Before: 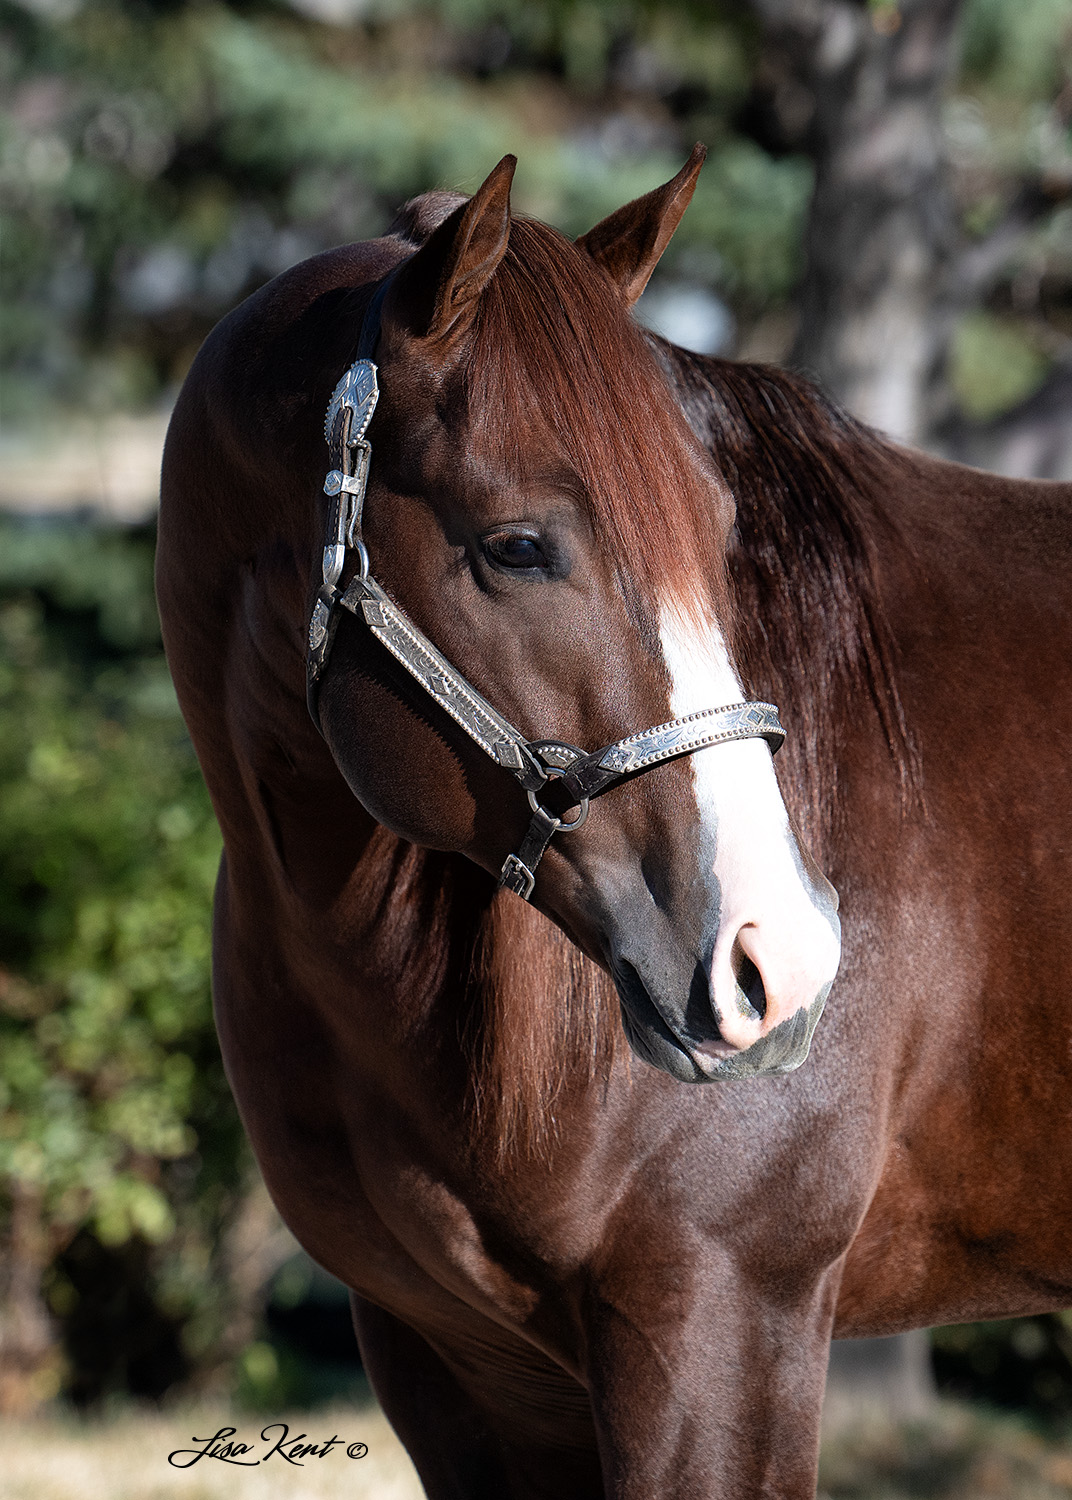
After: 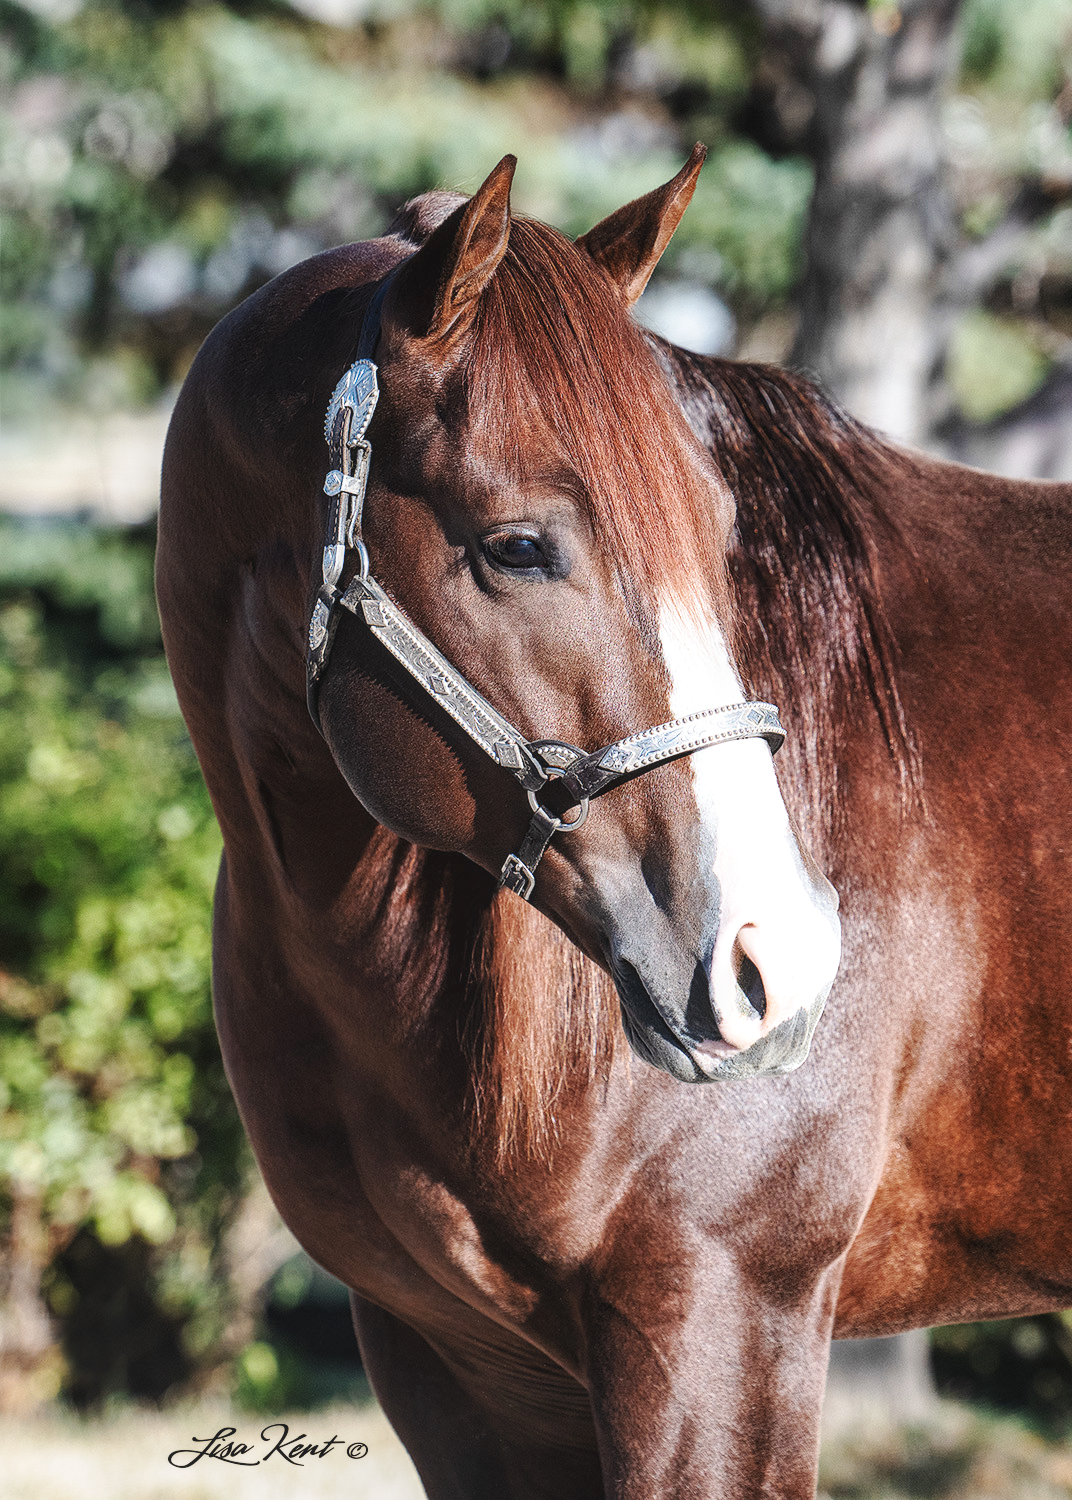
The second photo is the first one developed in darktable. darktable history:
base curve: curves: ch0 [(0, 0.007) (0.028, 0.063) (0.121, 0.311) (0.46, 0.743) (0.859, 0.957) (1, 1)], preserve colors none
local contrast: on, module defaults
